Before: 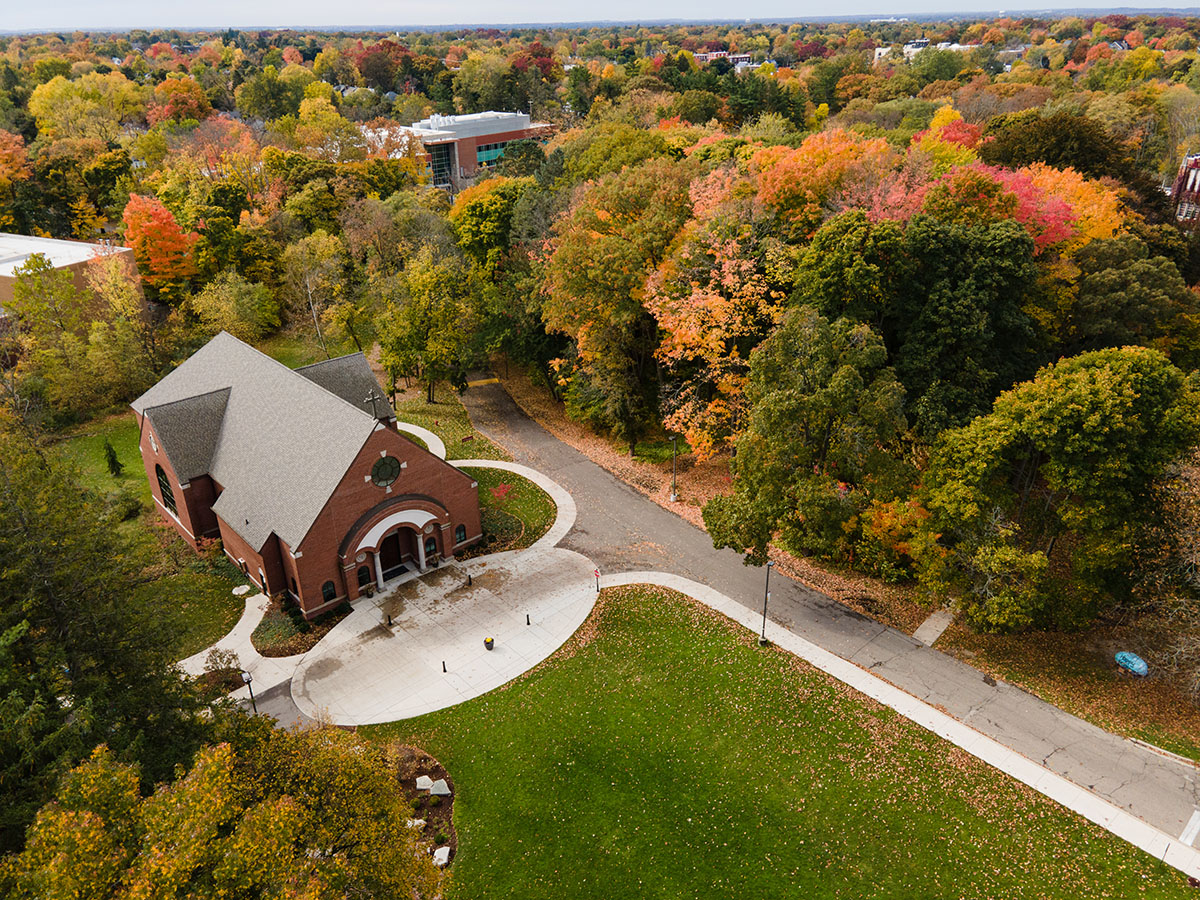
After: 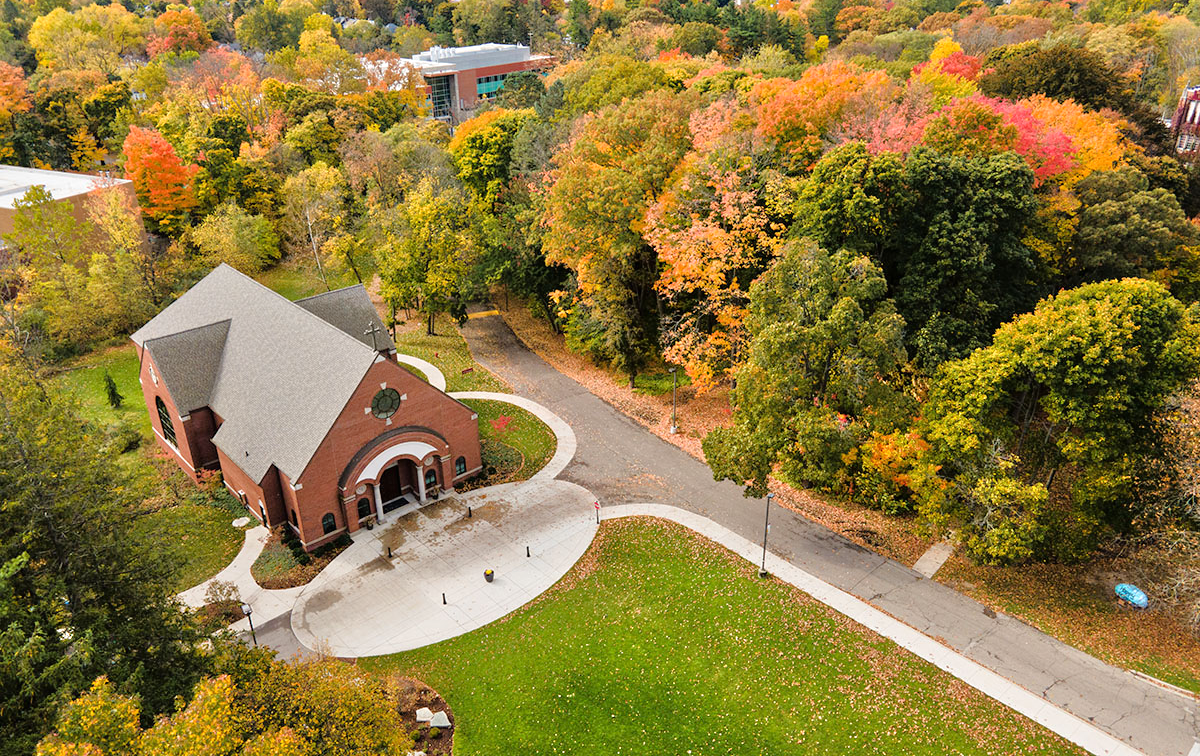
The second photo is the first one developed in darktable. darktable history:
crop: top 7.625%, bottom 8.027%
tone equalizer: -7 EV 0.15 EV, -6 EV 0.6 EV, -5 EV 1.15 EV, -4 EV 1.33 EV, -3 EV 1.15 EV, -2 EV 0.6 EV, -1 EV 0.15 EV, mask exposure compensation -0.5 EV
